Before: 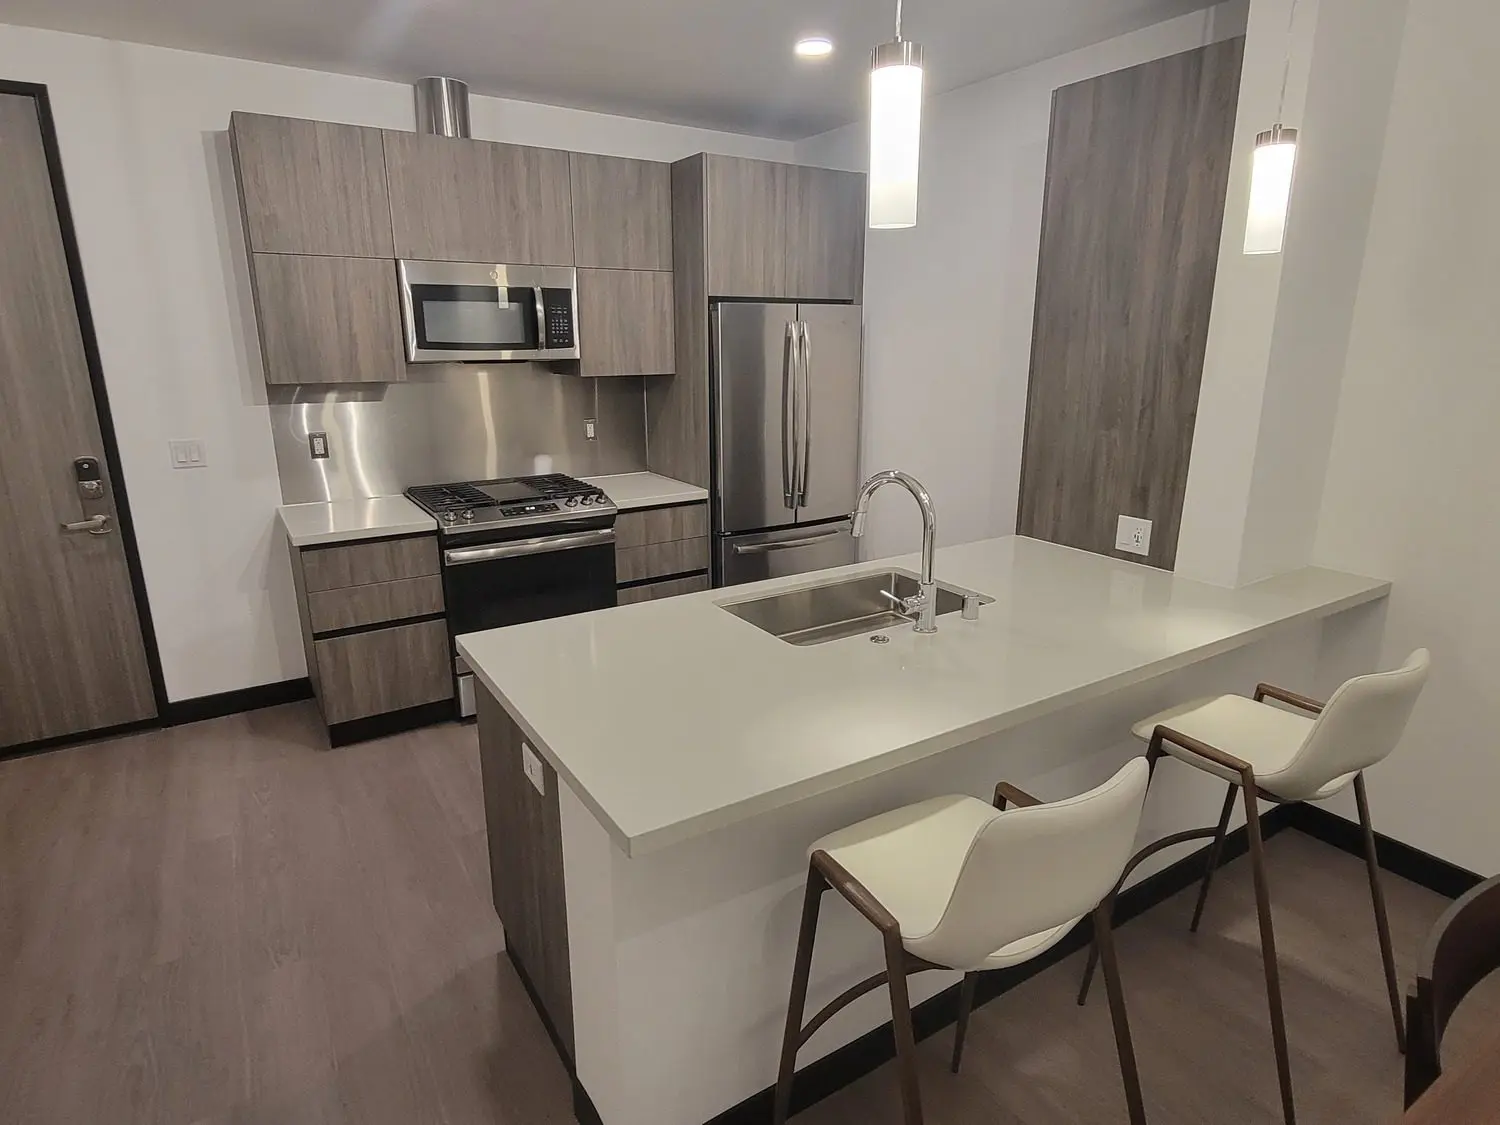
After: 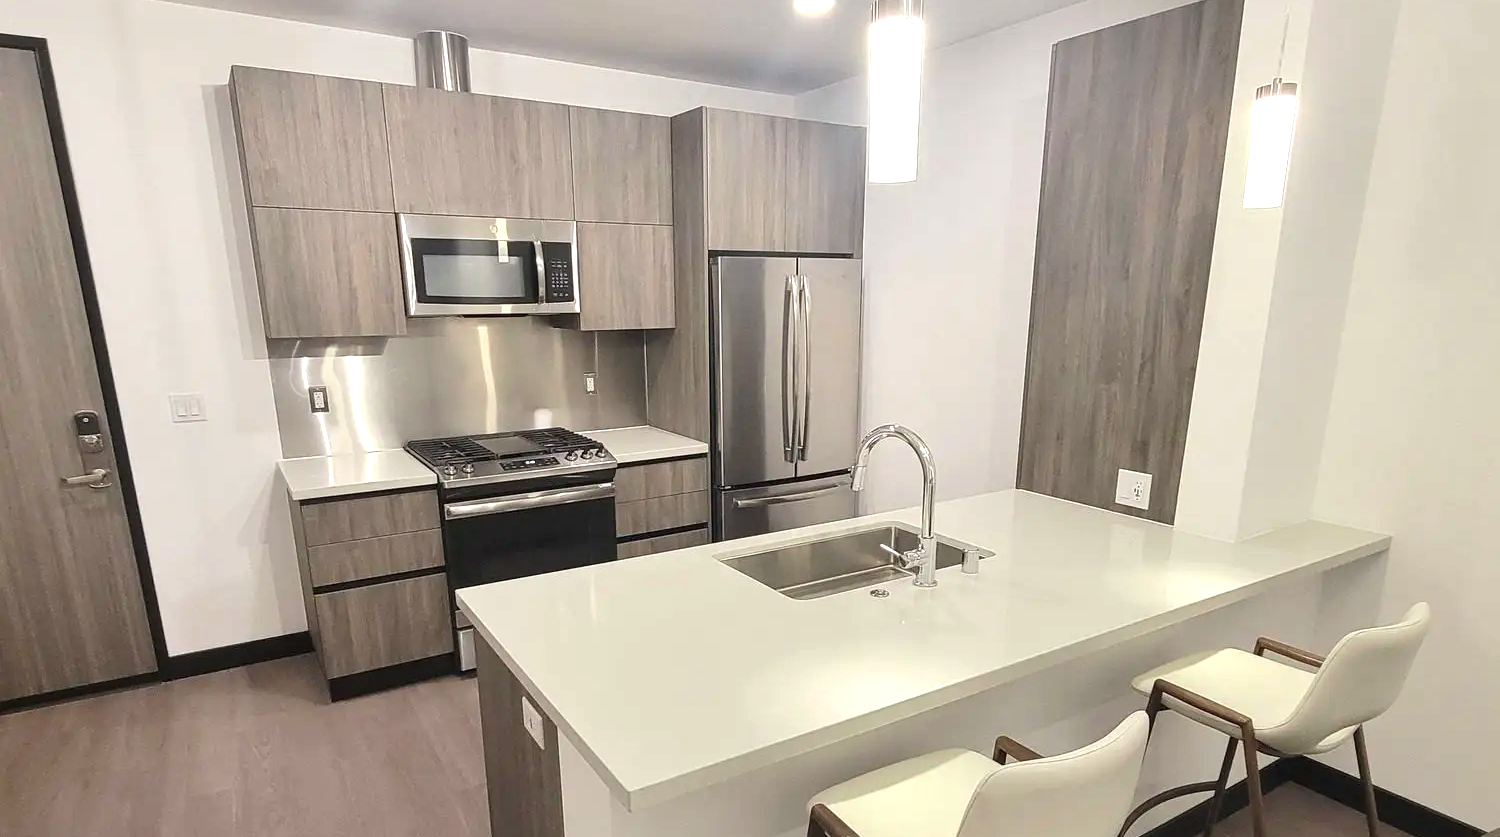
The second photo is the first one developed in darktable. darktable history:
color zones: curves: ch2 [(0, 0.5) (0.143, 0.517) (0.286, 0.571) (0.429, 0.522) (0.571, 0.5) (0.714, 0.5) (0.857, 0.5) (1, 0.5)]
crop: top 4.141%, bottom 21.402%
exposure: black level correction 0, exposure 0.895 EV, compensate highlight preservation false
